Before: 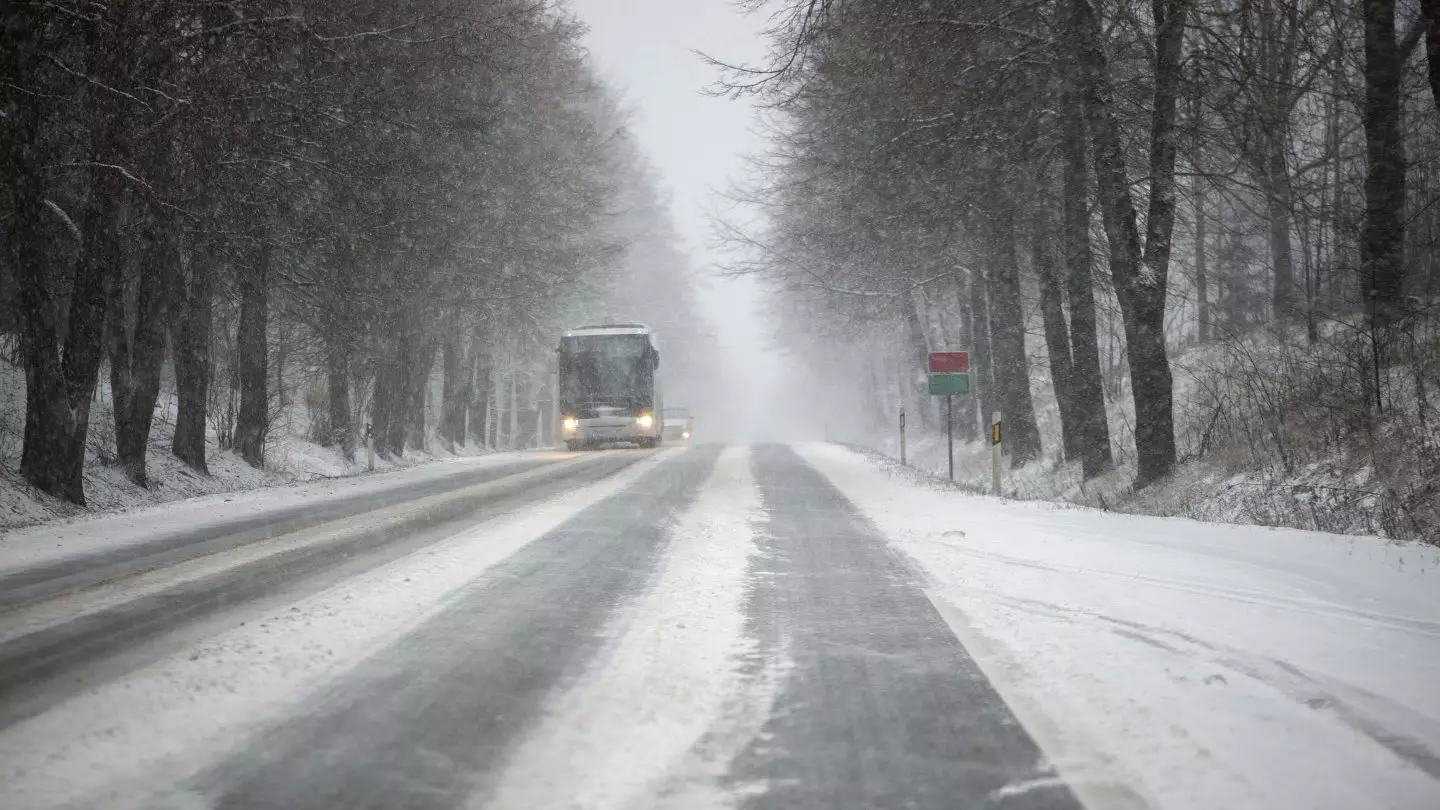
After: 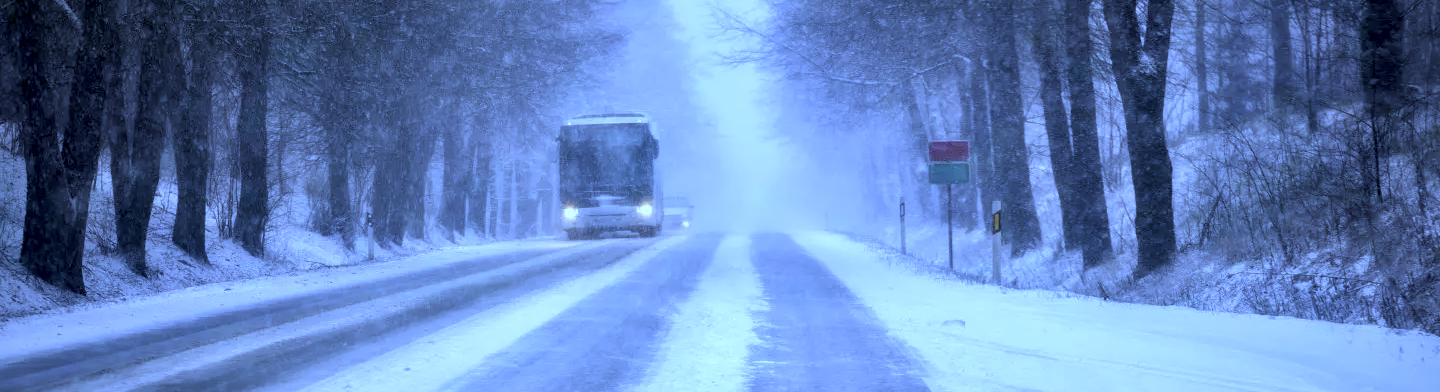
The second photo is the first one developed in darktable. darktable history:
white balance: red 0.766, blue 1.537
exposure: black level correction 0.007, compensate highlight preservation false
contrast equalizer: y [[0.514, 0.573, 0.581, 0.508, 0.5, 0.5], [0.5 ×6], [0.5 ×6], [0 ×6], [0 ×6]]
crop and rotate: top 26.056%, bottom 25.543%
